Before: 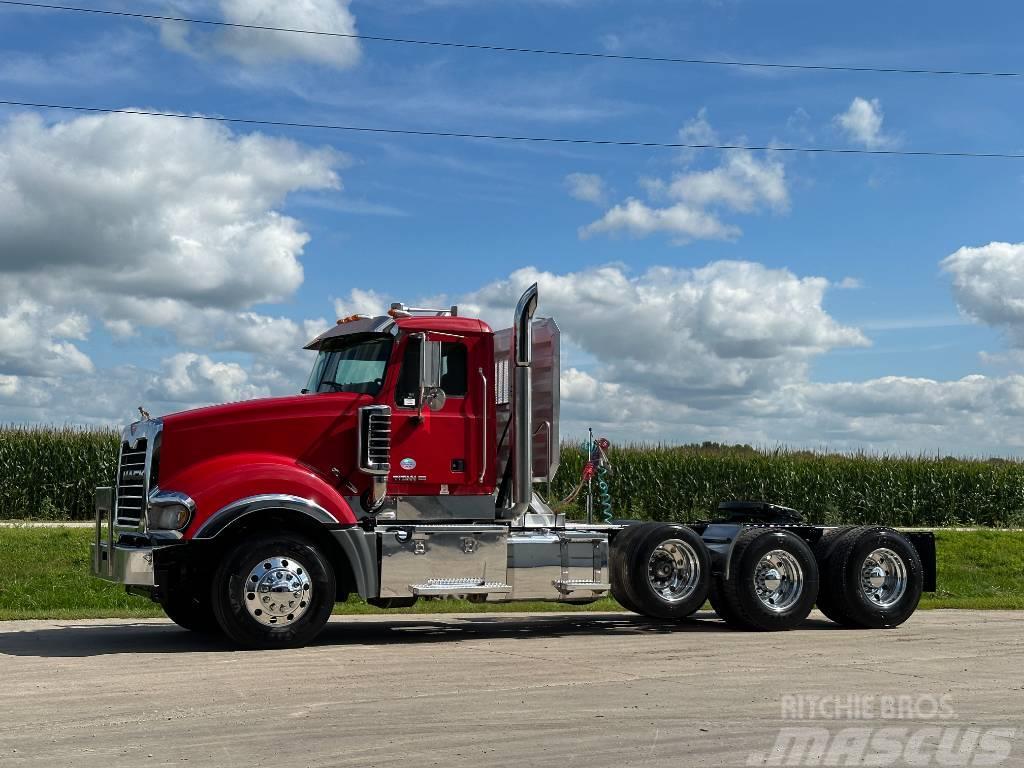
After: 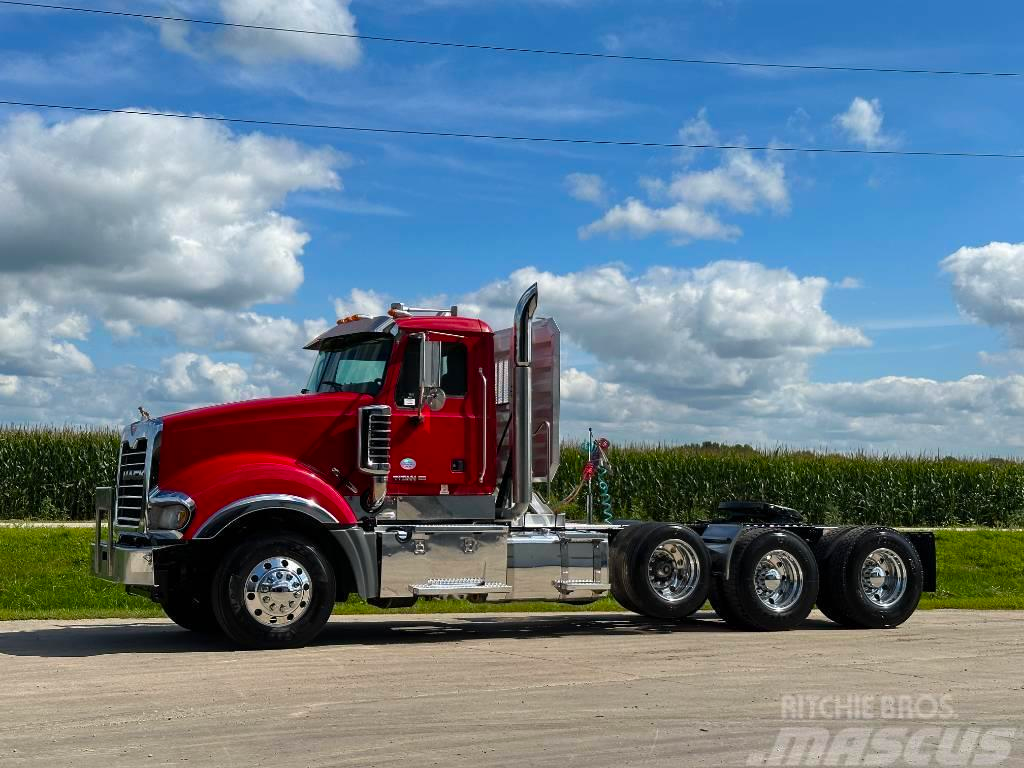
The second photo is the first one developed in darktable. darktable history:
color balance rgb: highlights gain › chroma 0.109%, highlights gain › hue 329.94°, perceptual saturation grading › global saturation 30.054%
